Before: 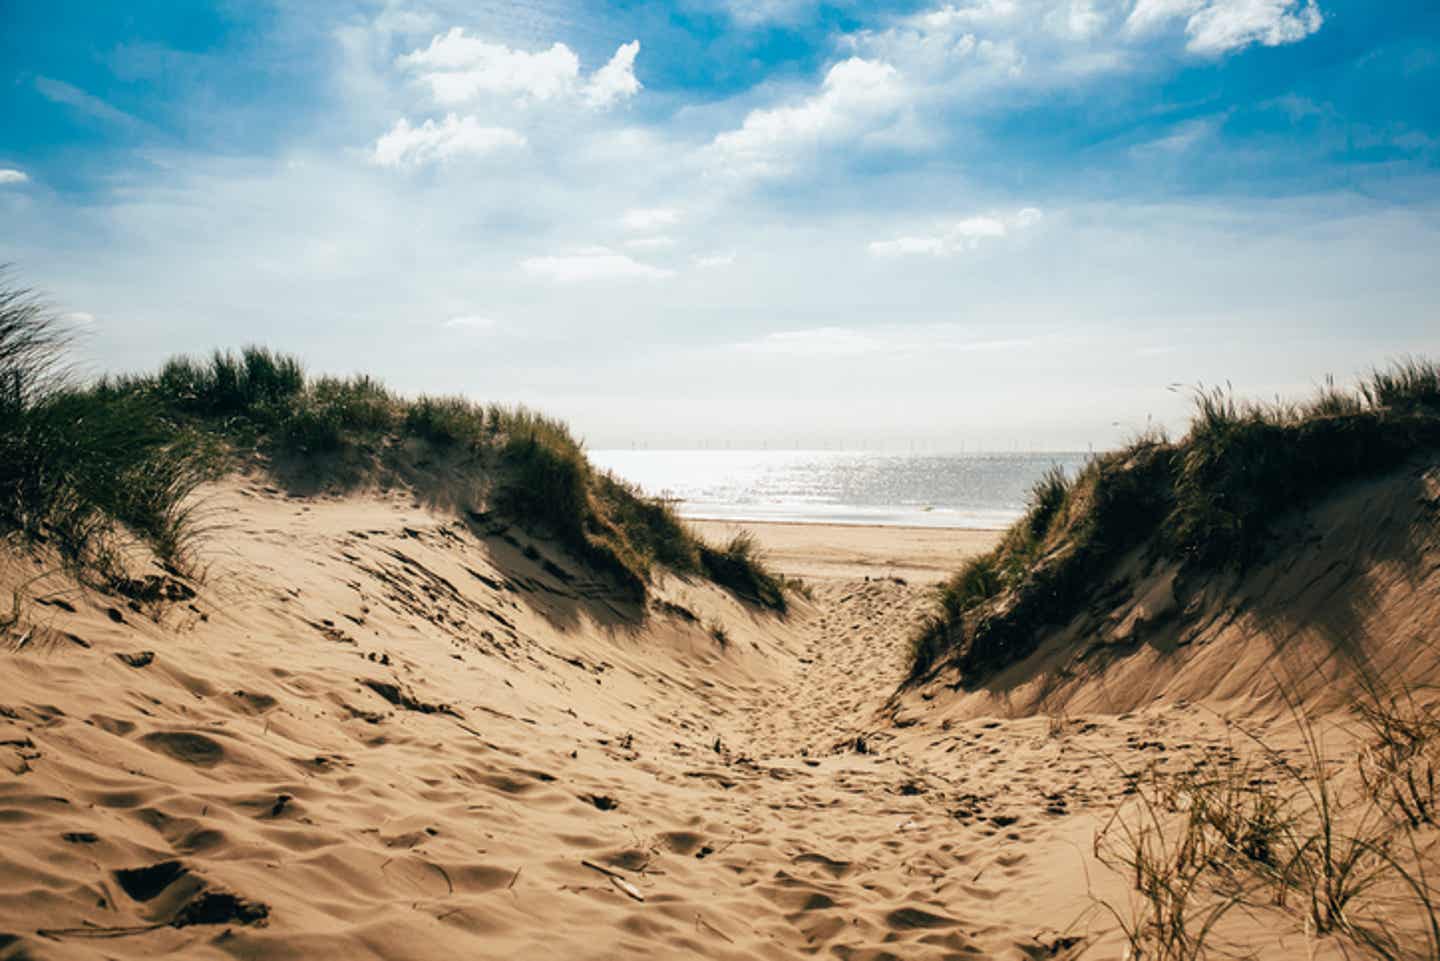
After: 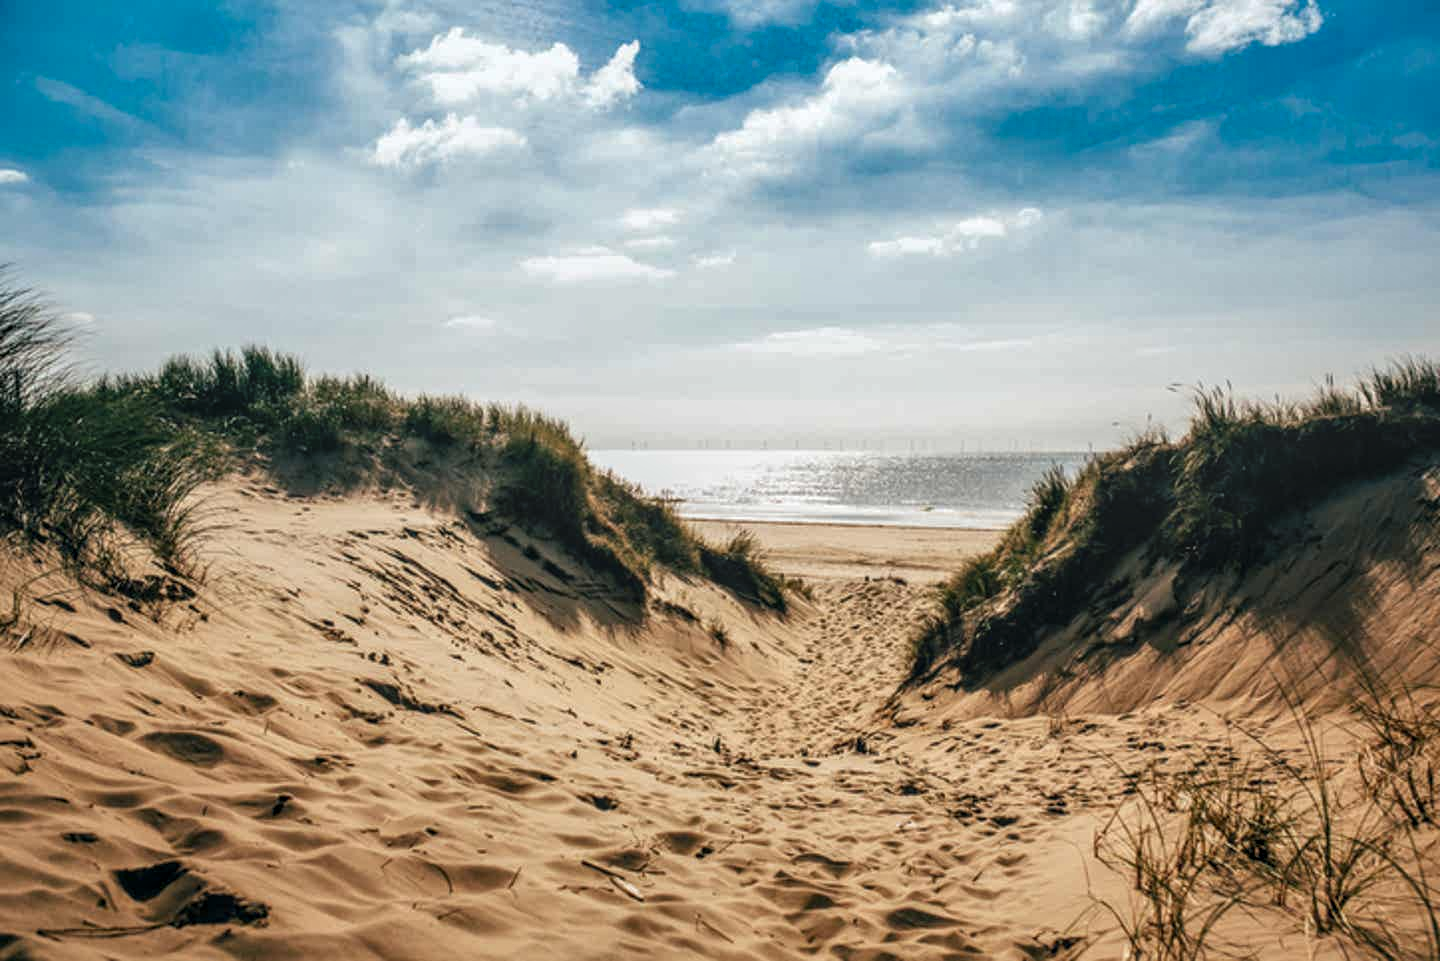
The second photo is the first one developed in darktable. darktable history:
shadows and highlights: shadows 23.1, highlights -48.96, soften with gaussian
local contrast: highlights 2%, shadows 0%, detail 133%
